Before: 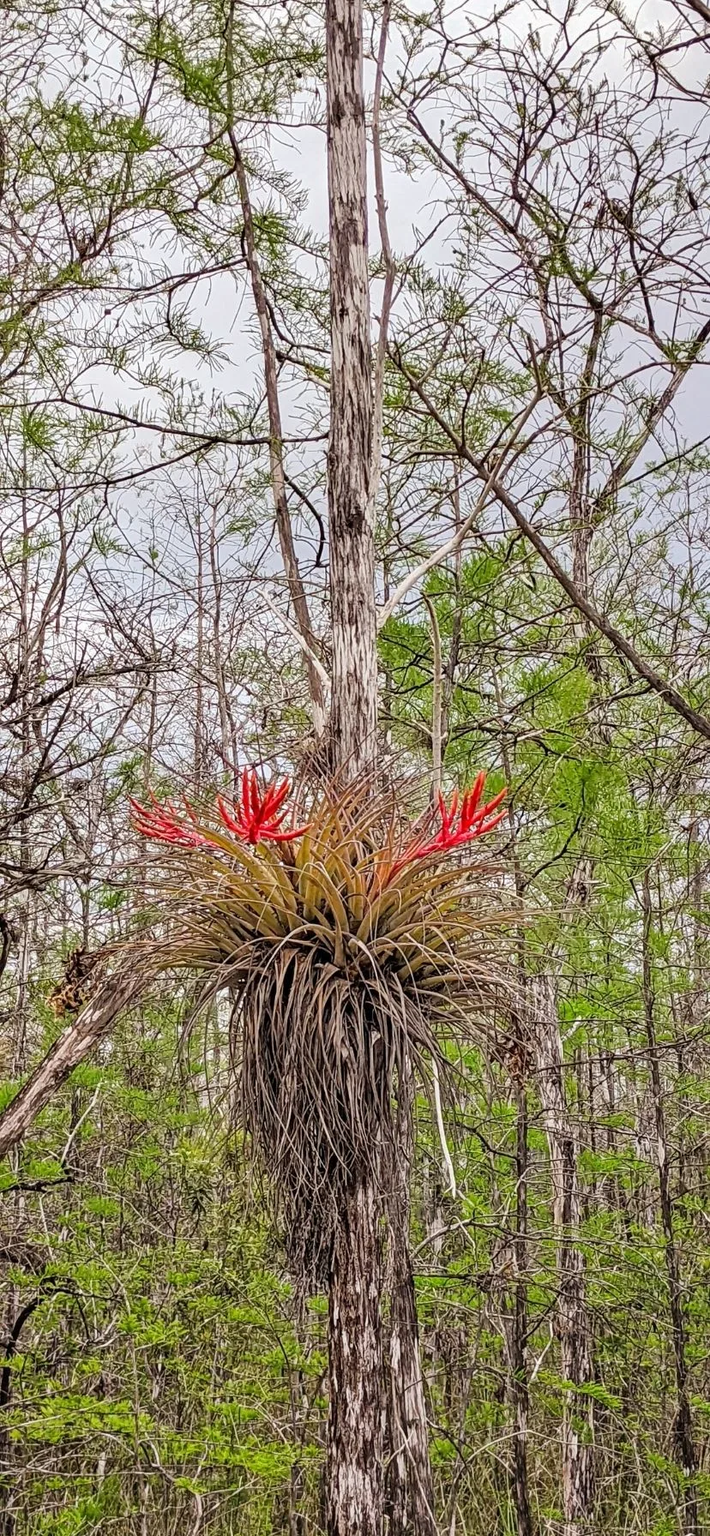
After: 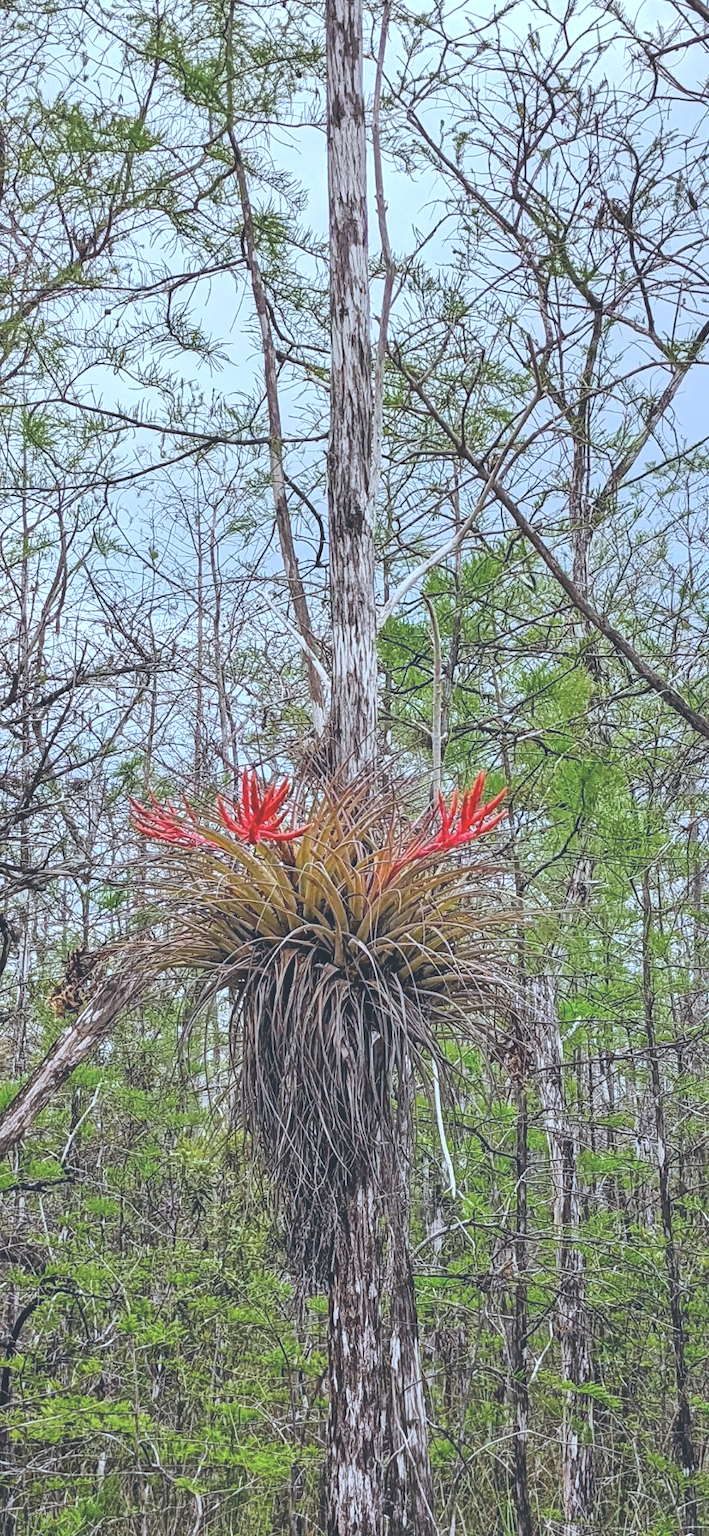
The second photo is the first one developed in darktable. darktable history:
exposure: black level correction -0.028, compensate highlight preservation false
color calibration: output R [1.063, -0.012, -0.003, 0], output G [0, 1.022, 0.021, 0], output B [-0.079, 0.047, 1, 0], illuminant custom, x 0.389, y 0.387, temperature 3838.64 K
